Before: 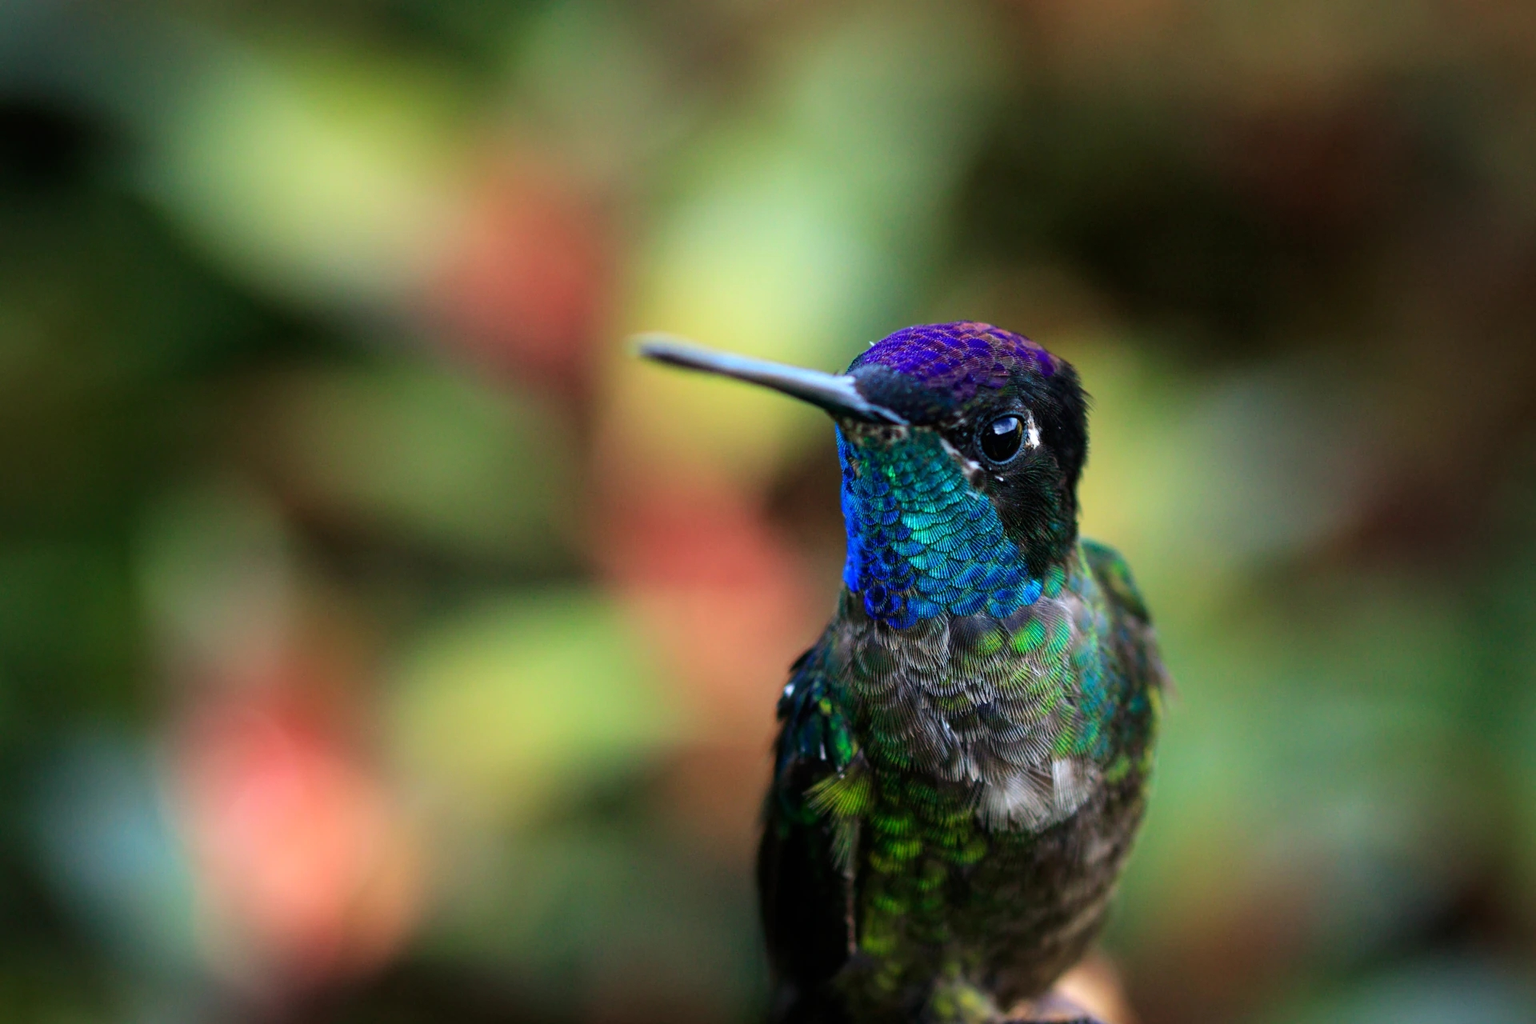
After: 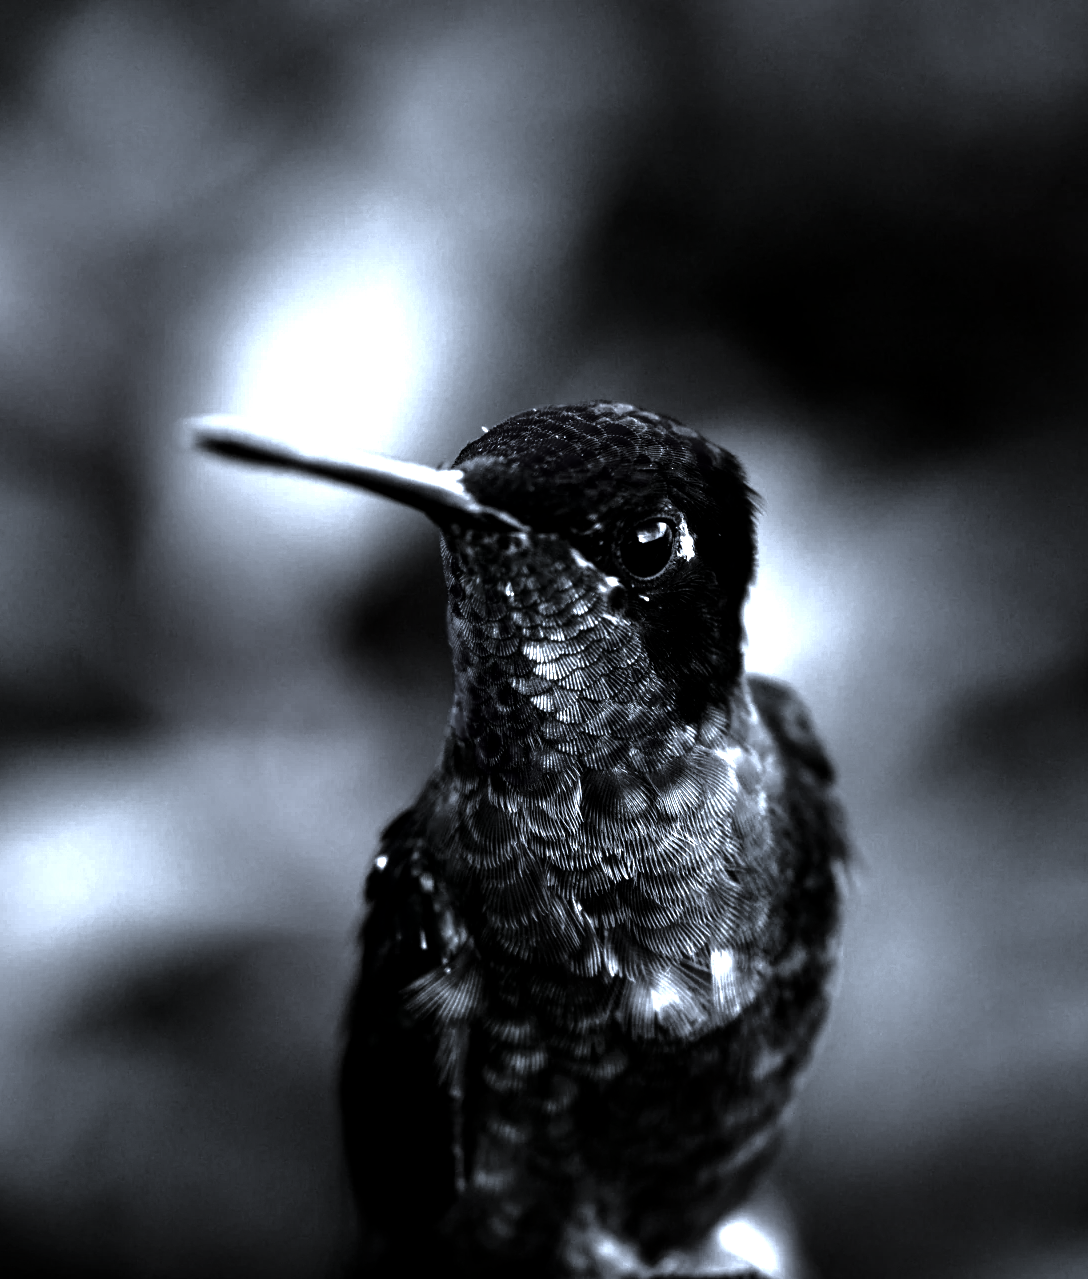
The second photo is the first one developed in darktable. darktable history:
contrast equalizer: y [[0.6 ×6], [0.55 ×6], [0 ×6], [0 ×6], [0 ×6]]
color correction: highlights a* -2.18, highlights b* -18.26
exposure: exposure 0.601 EV, compensate exposure bias true, compensate highlight preservation false
crop: left 31.536%, top 0.023%, right 11.772%
contrast brightness saturation: contrast -0.035, brightness -0.596, saturation -0.985
base curve: curves: ch0 [(0, 0) (0.262, 0.32) (0.722, 0.705) (1, 1)], preserve colors none
